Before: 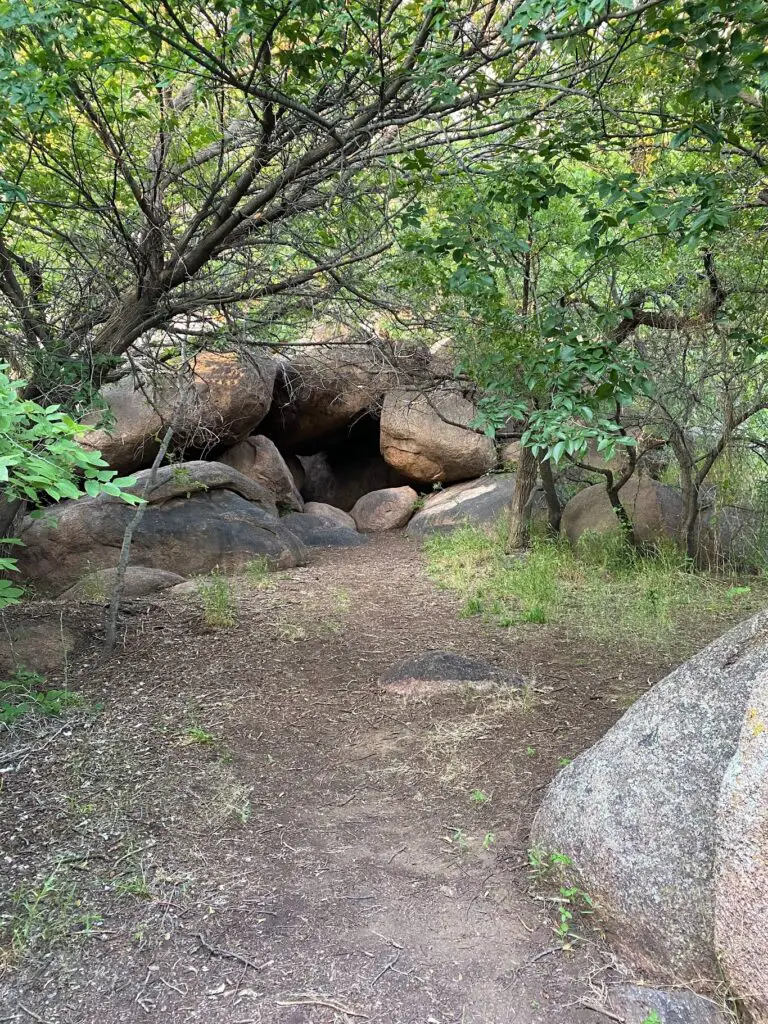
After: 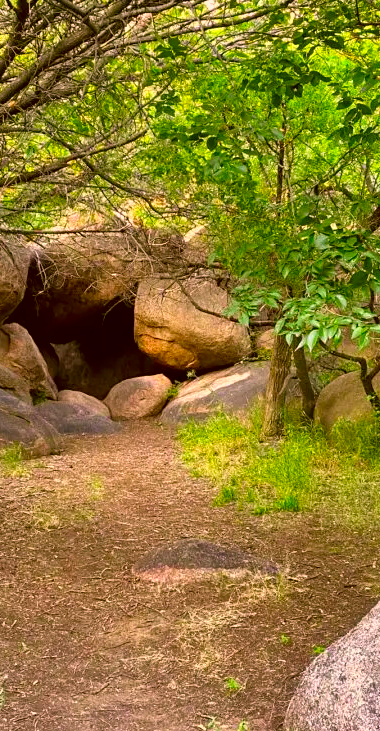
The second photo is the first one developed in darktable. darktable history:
crop: left 32.075%, top 10.976%, right 18.355%, bottom 17.596%
color correction: highlights a* 10.44, highlights b* 30.04, shadows a* 2.73, shadows b* 17.51, saturation 1.72
shadows and highlights: radius 108.52, shadows 40.68, highlights -72.88, low approximation 0.01, soften with gaussian
exposure: black level correction 0.002, exposure 0.15 EV, compensate highlight preservation false
white balance: red 0.948, green 1.02, blue 1.176
